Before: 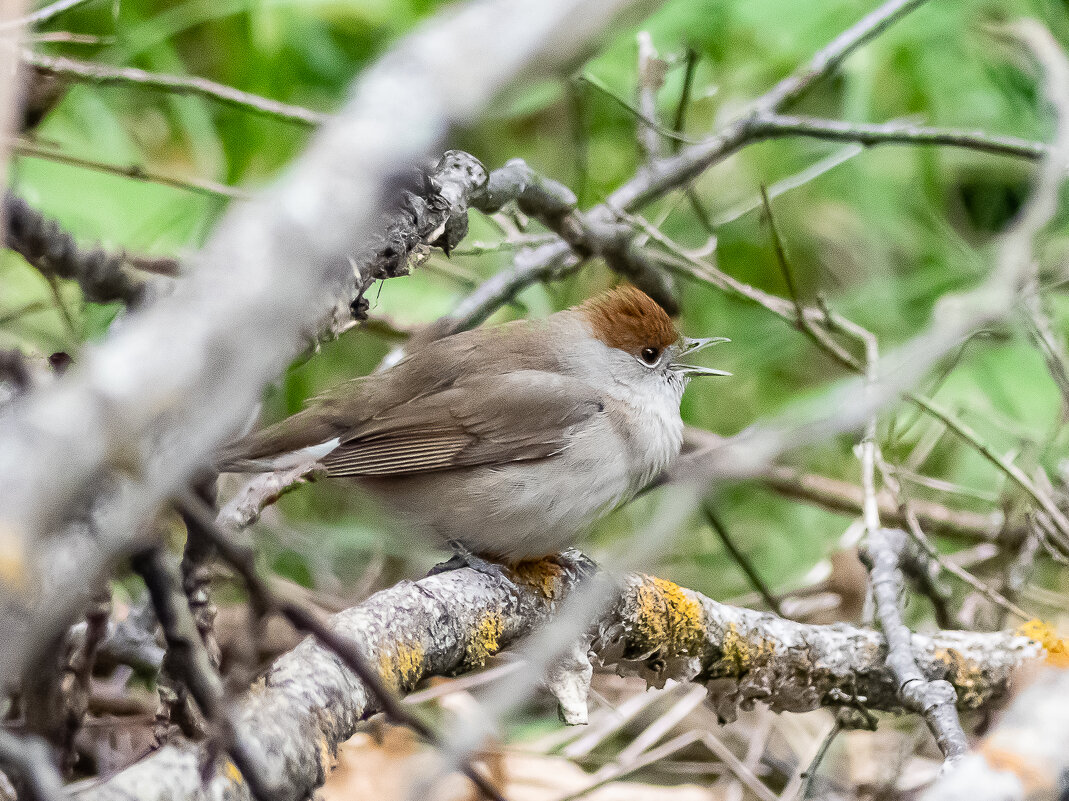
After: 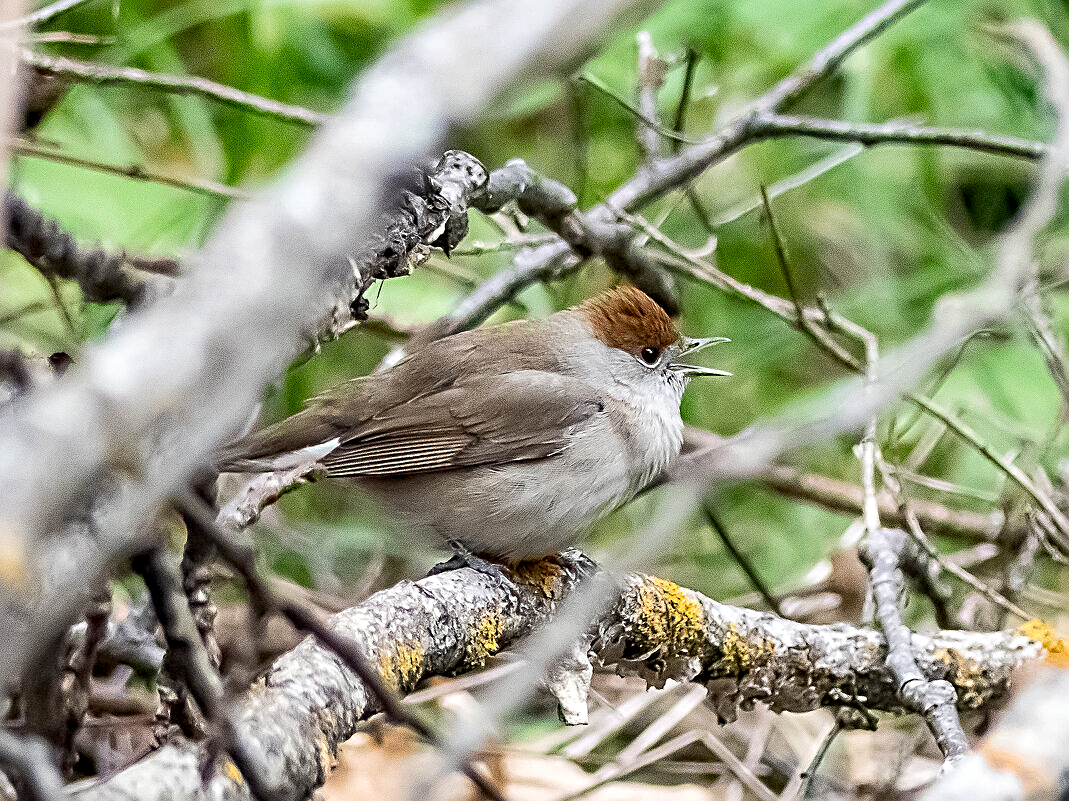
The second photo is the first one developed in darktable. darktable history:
contrast equalizer: octaves 7, y [[0.528 ×6], [0.514 ×6], [0.362 ×6], [0 ×6], [0 ×6]]
sharpen: radius 2.717, amount 0.676
